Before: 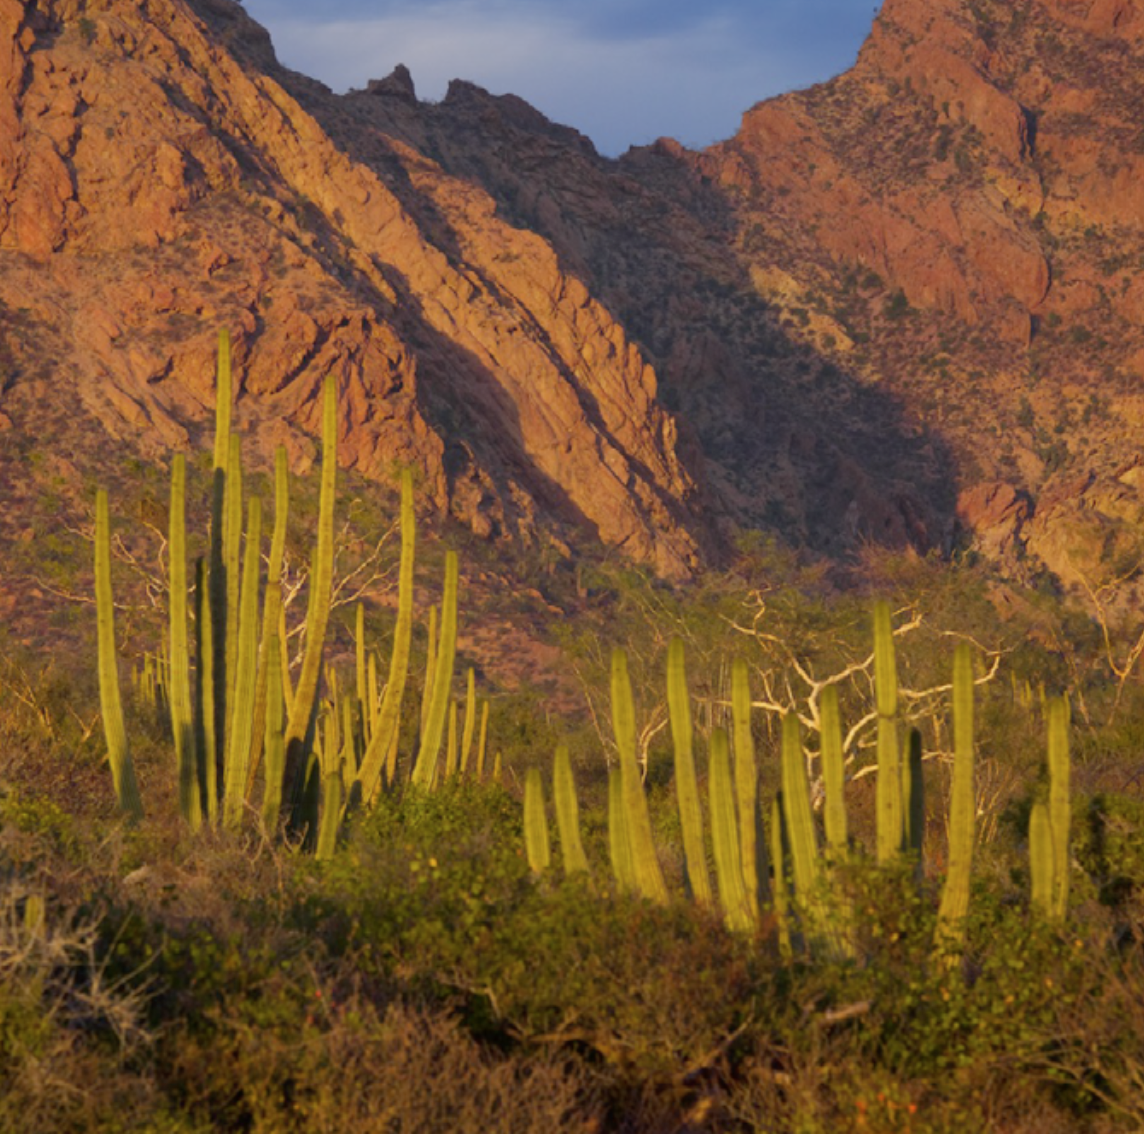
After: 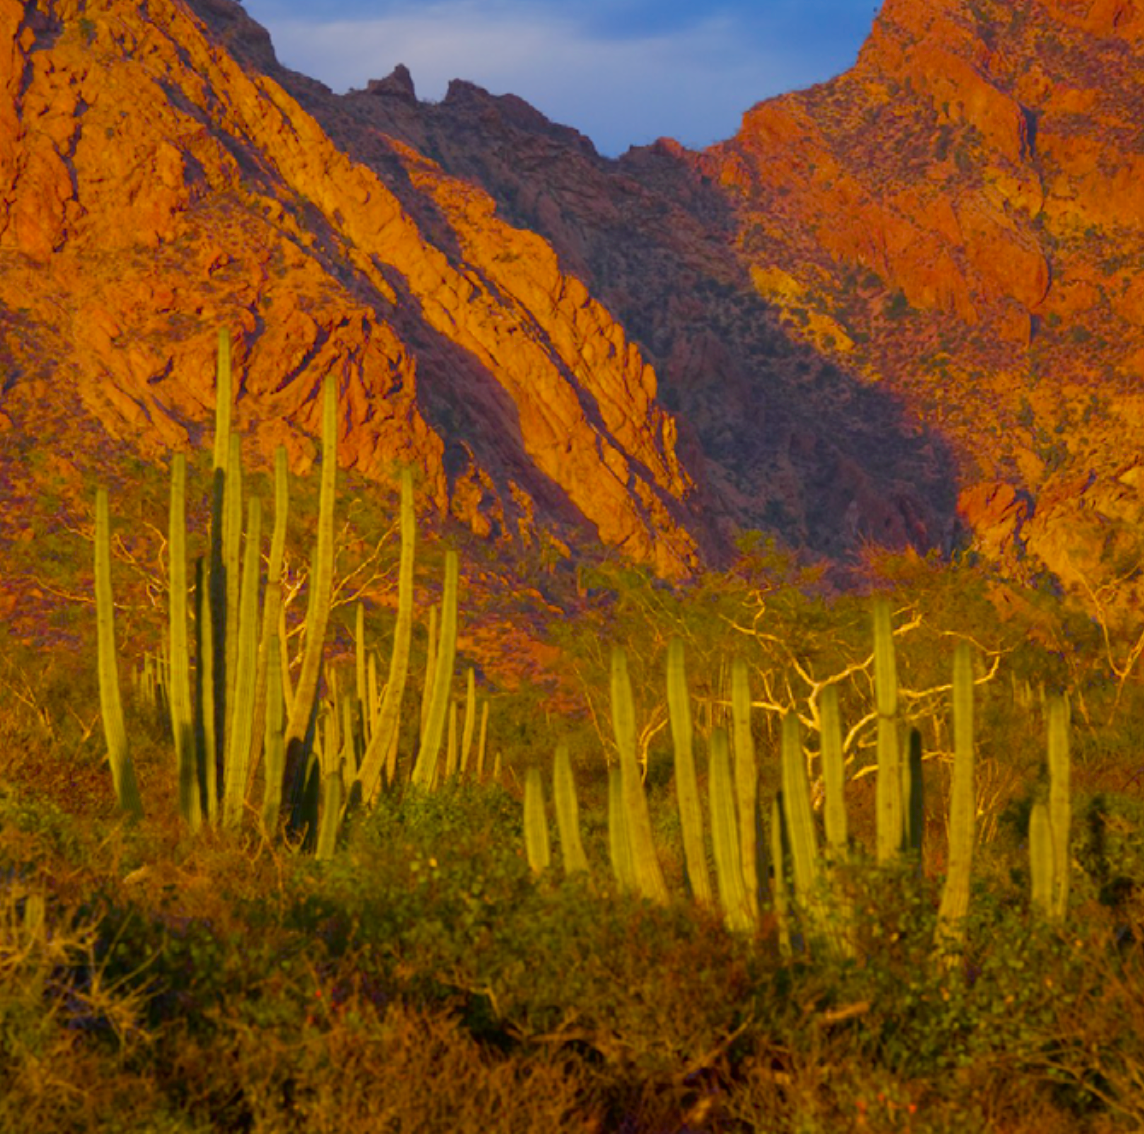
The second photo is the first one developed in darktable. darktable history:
color balance rgb: power › hue 208.46°, linear chroma grading › mid-tones 7.955%, perceptual saturation grading › global saturation 20%, perceptual saturation grading › highlights 2.588%, perceptual saturation grading › shadows 49.693%
